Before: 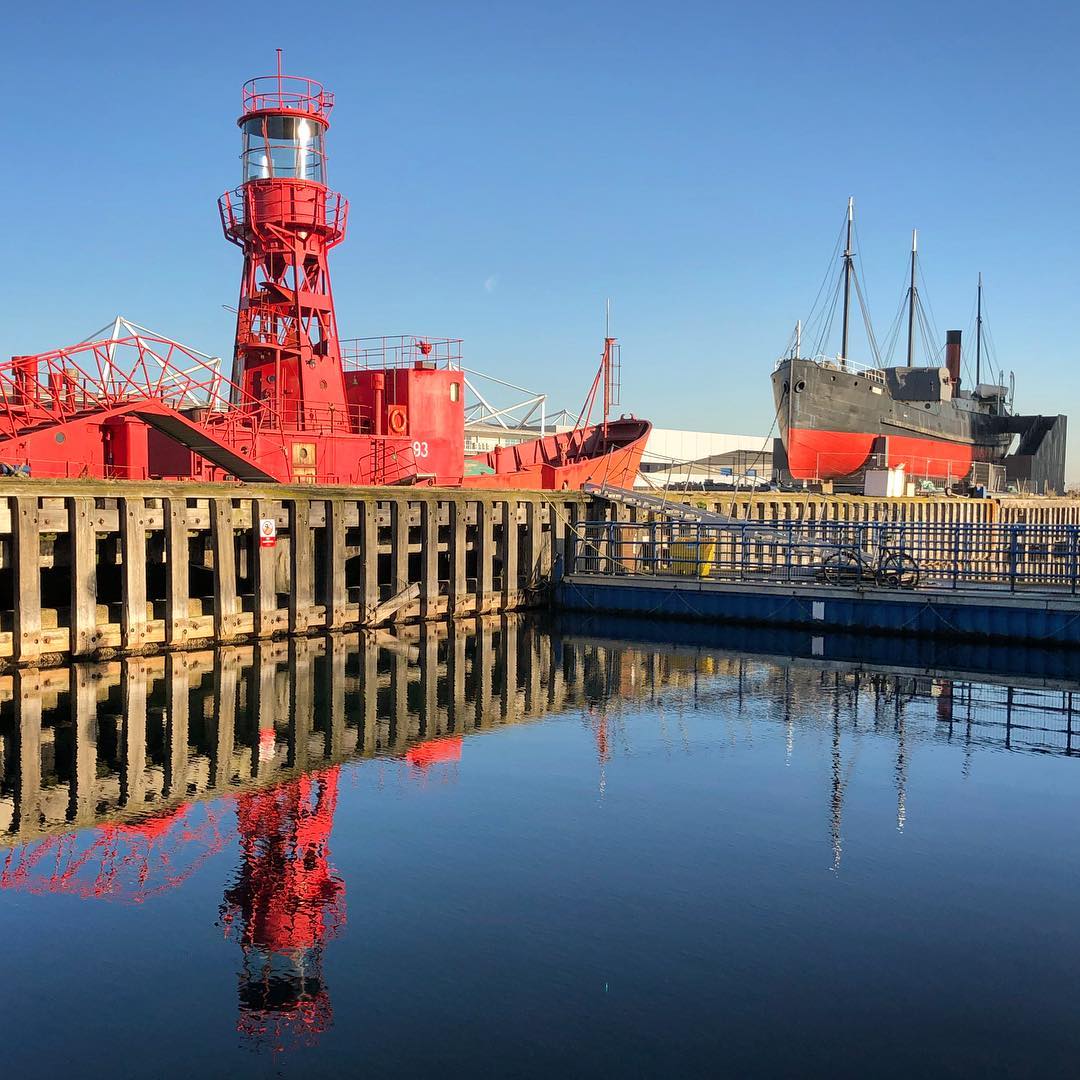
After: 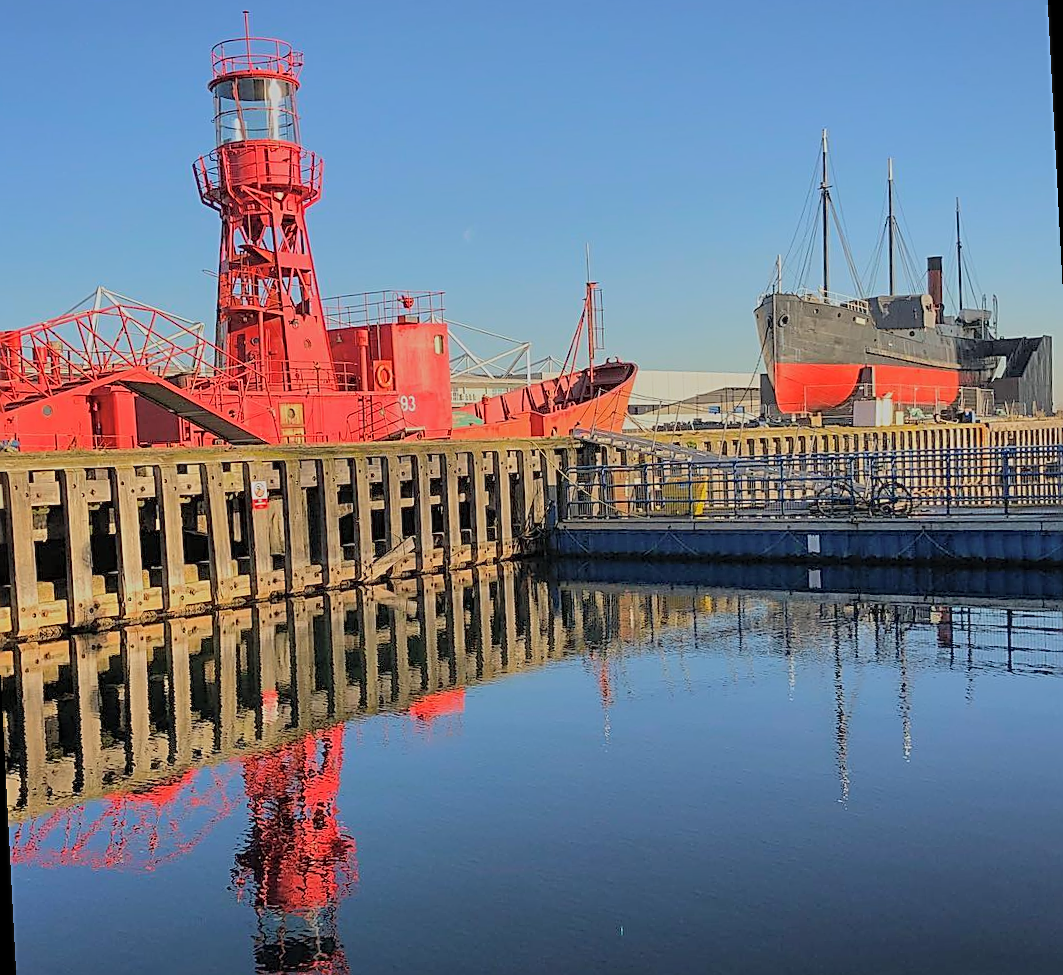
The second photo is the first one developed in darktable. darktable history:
rotate and perspective: rotation -3°, crop left 0.031, crop right 0.968, crop top 0.07, crop bottom 0.93
sharpen: amount 0.901
global tonemap: drago (0.7, 100)
